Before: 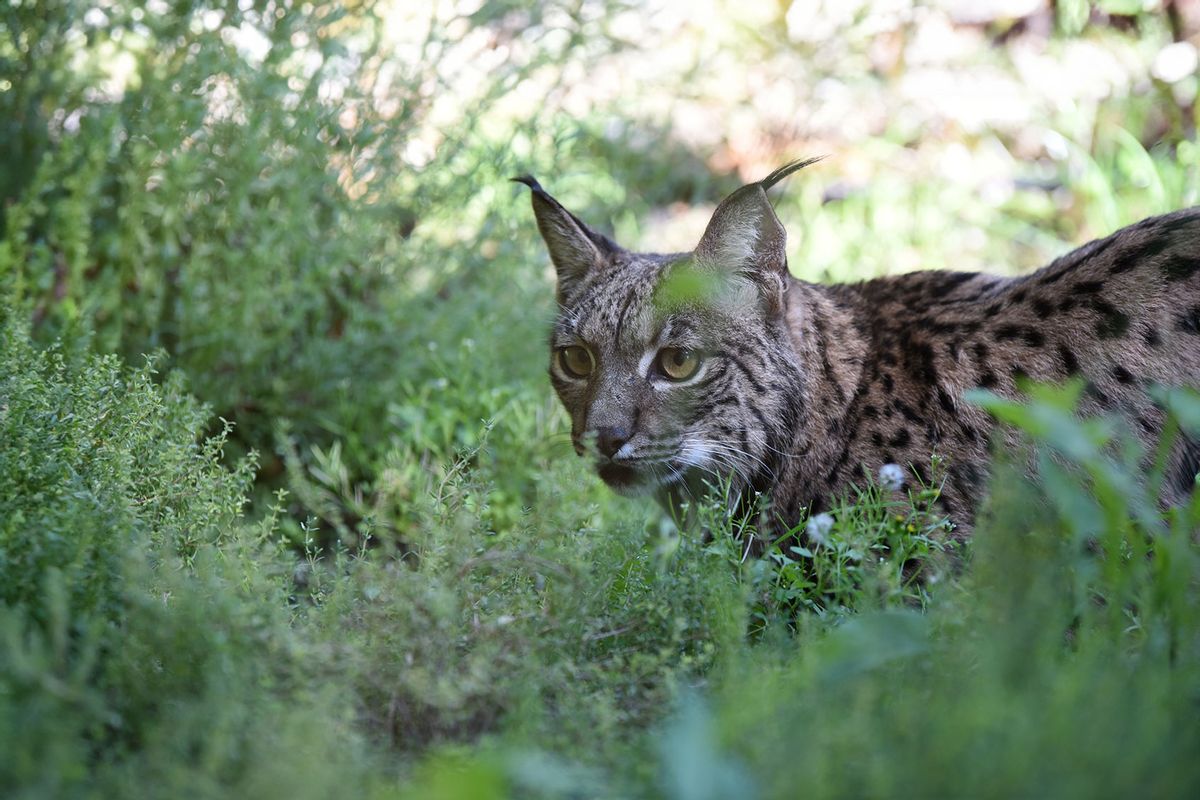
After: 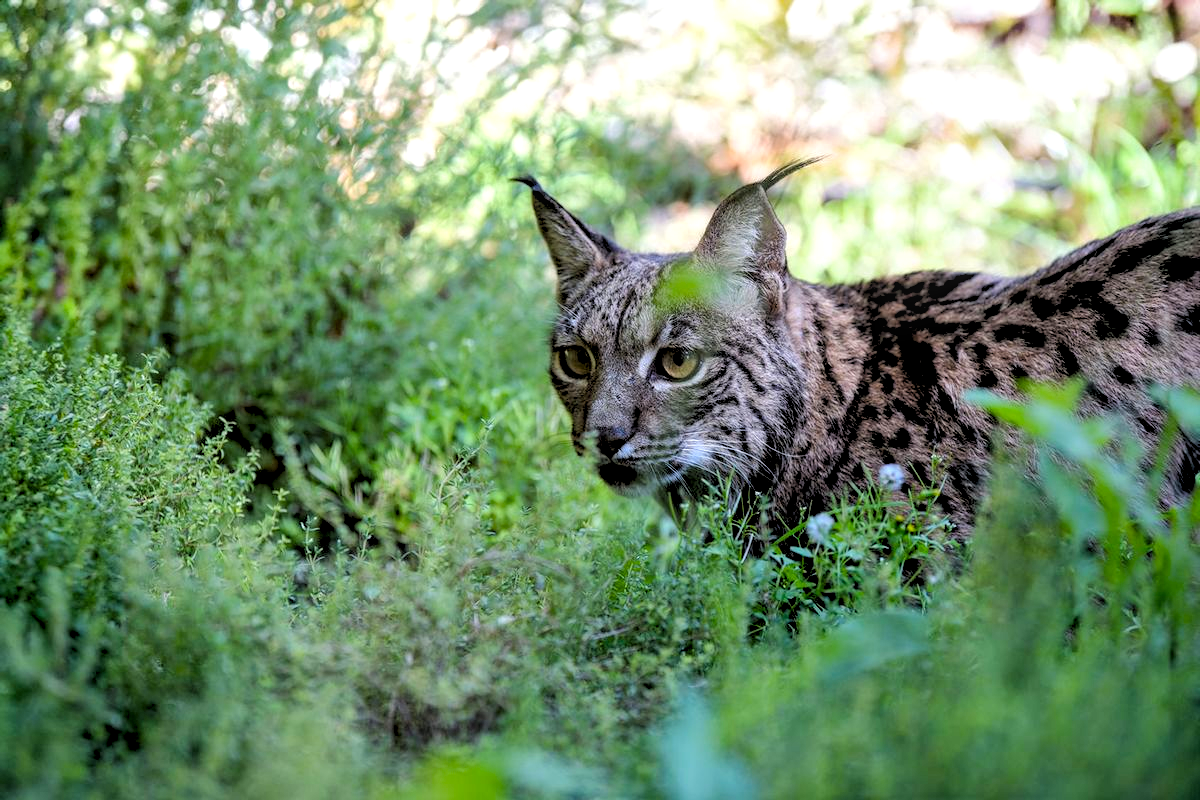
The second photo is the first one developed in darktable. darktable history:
exposure: exposure -0.041 EV, compensate highlight preservation false
color balance rgb: perceptual saturation grading › global saturation 25%, perceptual brilliance grading › mid-tones 10%, perceptual brilliance grading › shadows 15%, global vibrance 20%
local contrast: detail 130%
rgb levels: levels [[0.029, 0.461, 0.922], [0, 0.5, 1], [0, 0.5, 1]]
